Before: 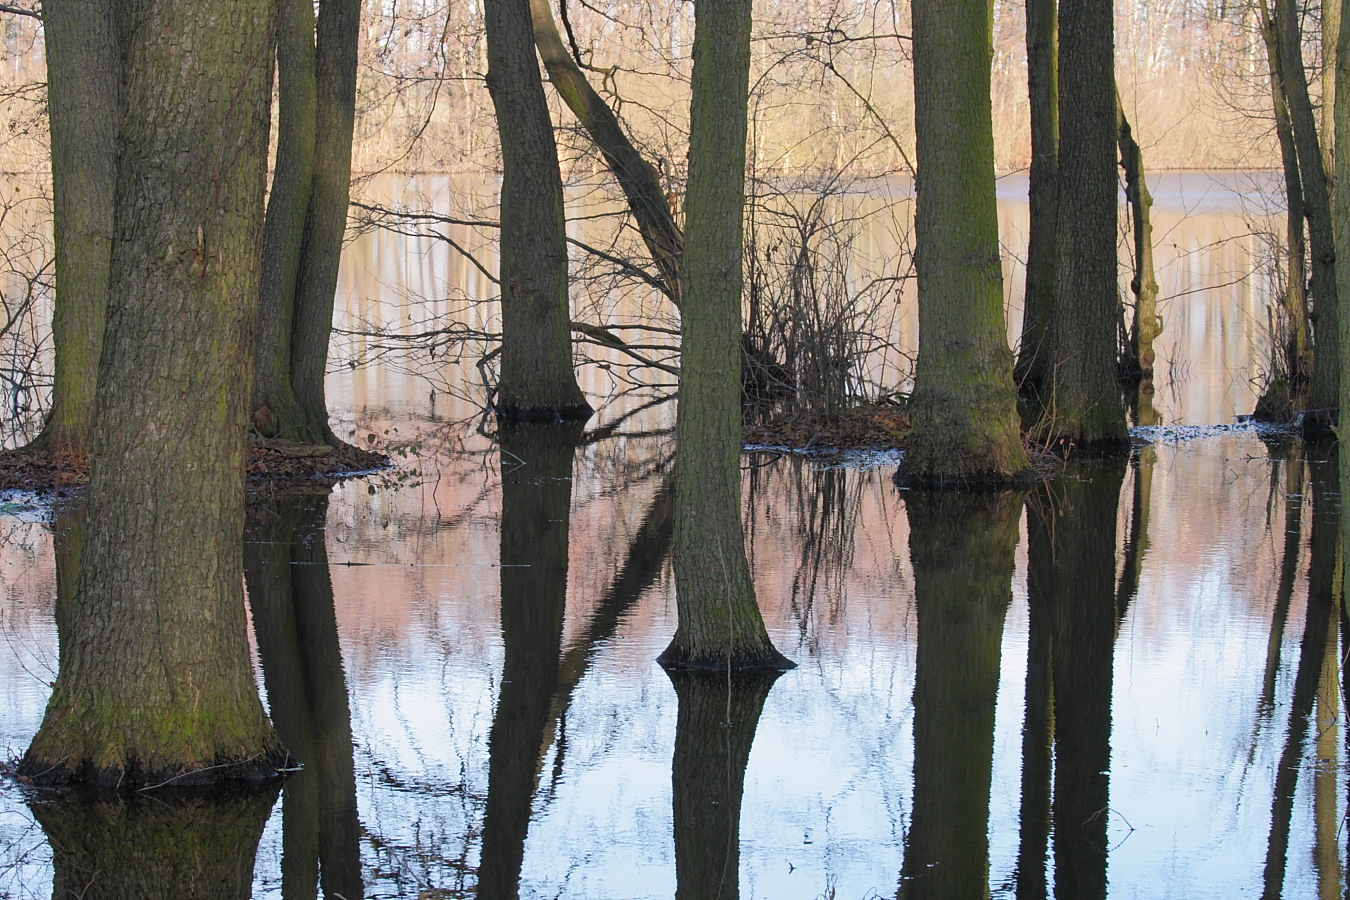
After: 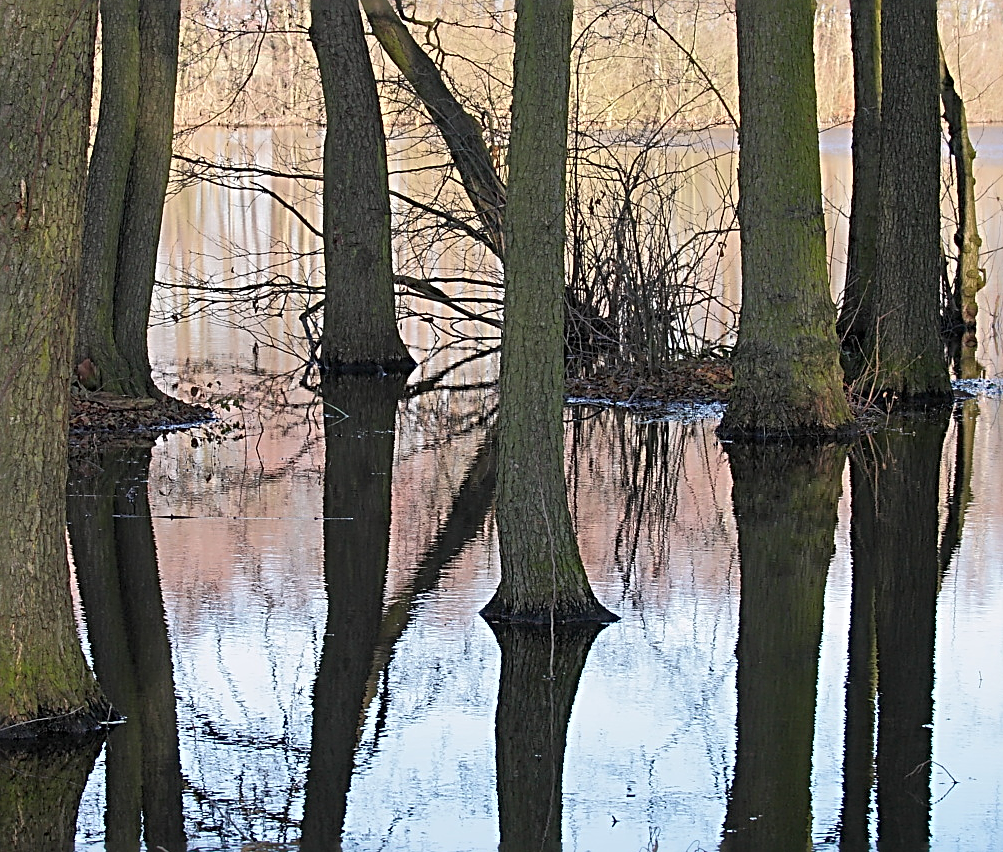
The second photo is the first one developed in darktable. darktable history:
shadows and highlights: shadows 35.6, highlights -34.83, soften with gaussian
crop and rotate: left 13.14%, top 5.286%, right 12.56%
sharpen: radius 3.673, amount 0.924
